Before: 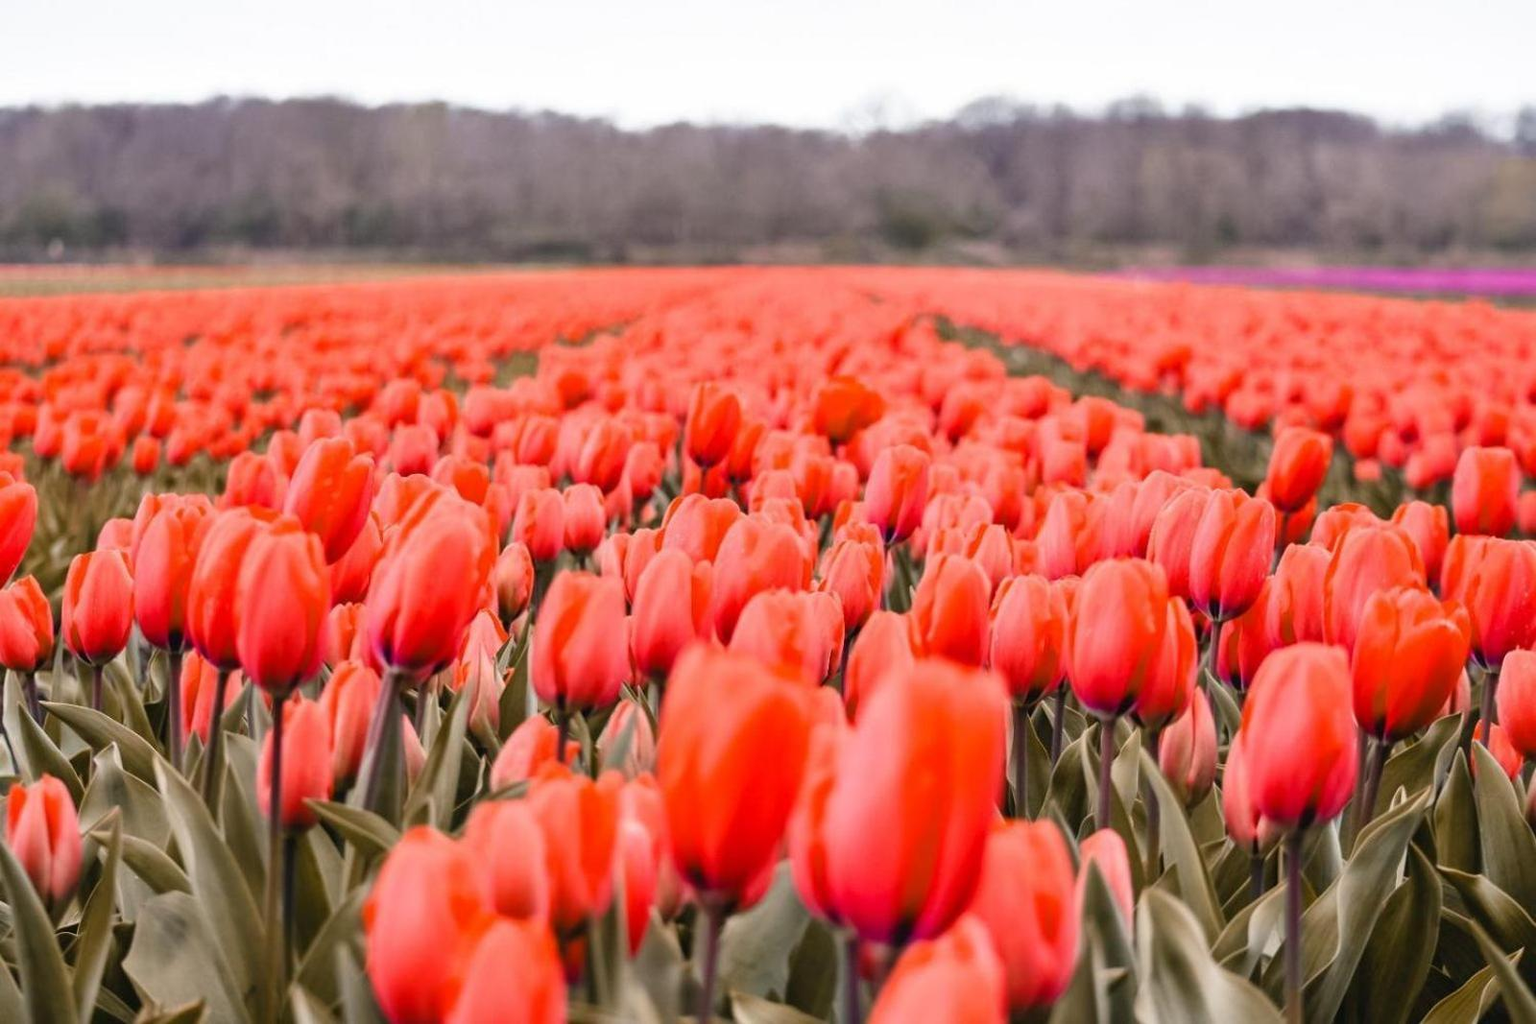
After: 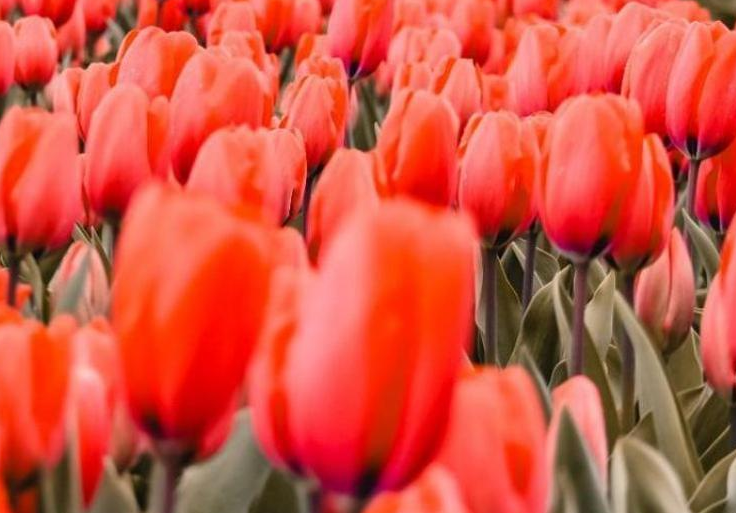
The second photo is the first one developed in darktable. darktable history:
crop: left 35.852%, top 45.81%, right 18.103%, bottom 6.102%
